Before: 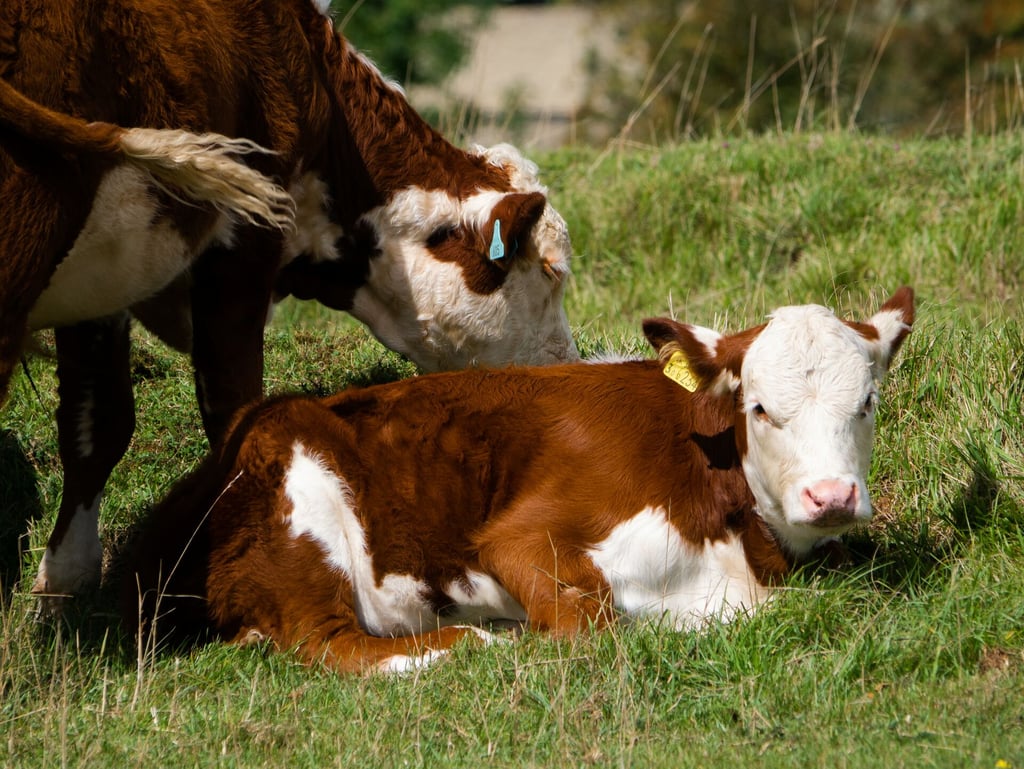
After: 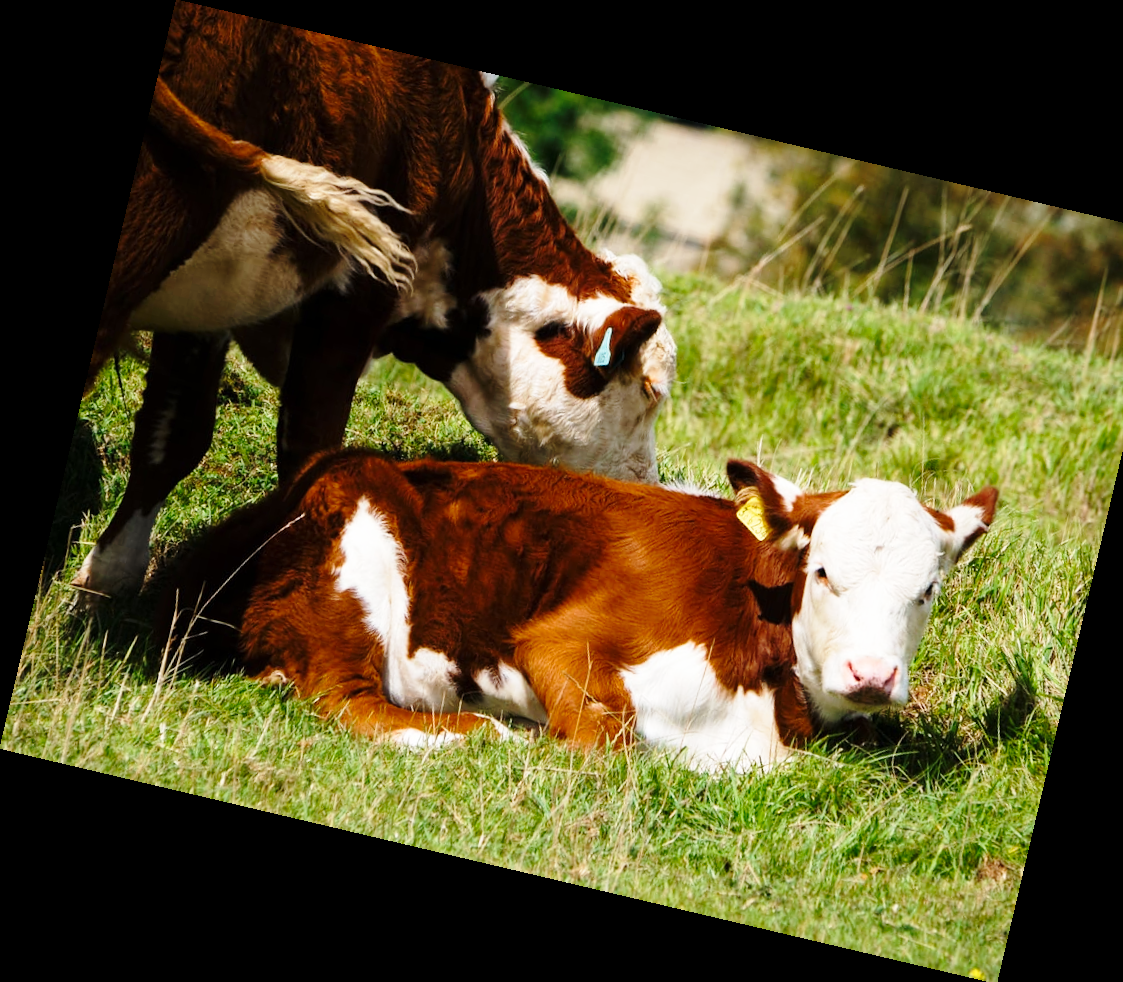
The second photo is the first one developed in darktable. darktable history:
crop: right 4.126%, bottom 0.031%
rotate and perspective: rotation 13.27°, automatic cropping off
base curve: curves: ch0 [(0, 0) (0.028, 0.03) (0.121, 0.232) (0.46, 0.748) (0.859, 0.968) (1, 1)], preserve colors none
